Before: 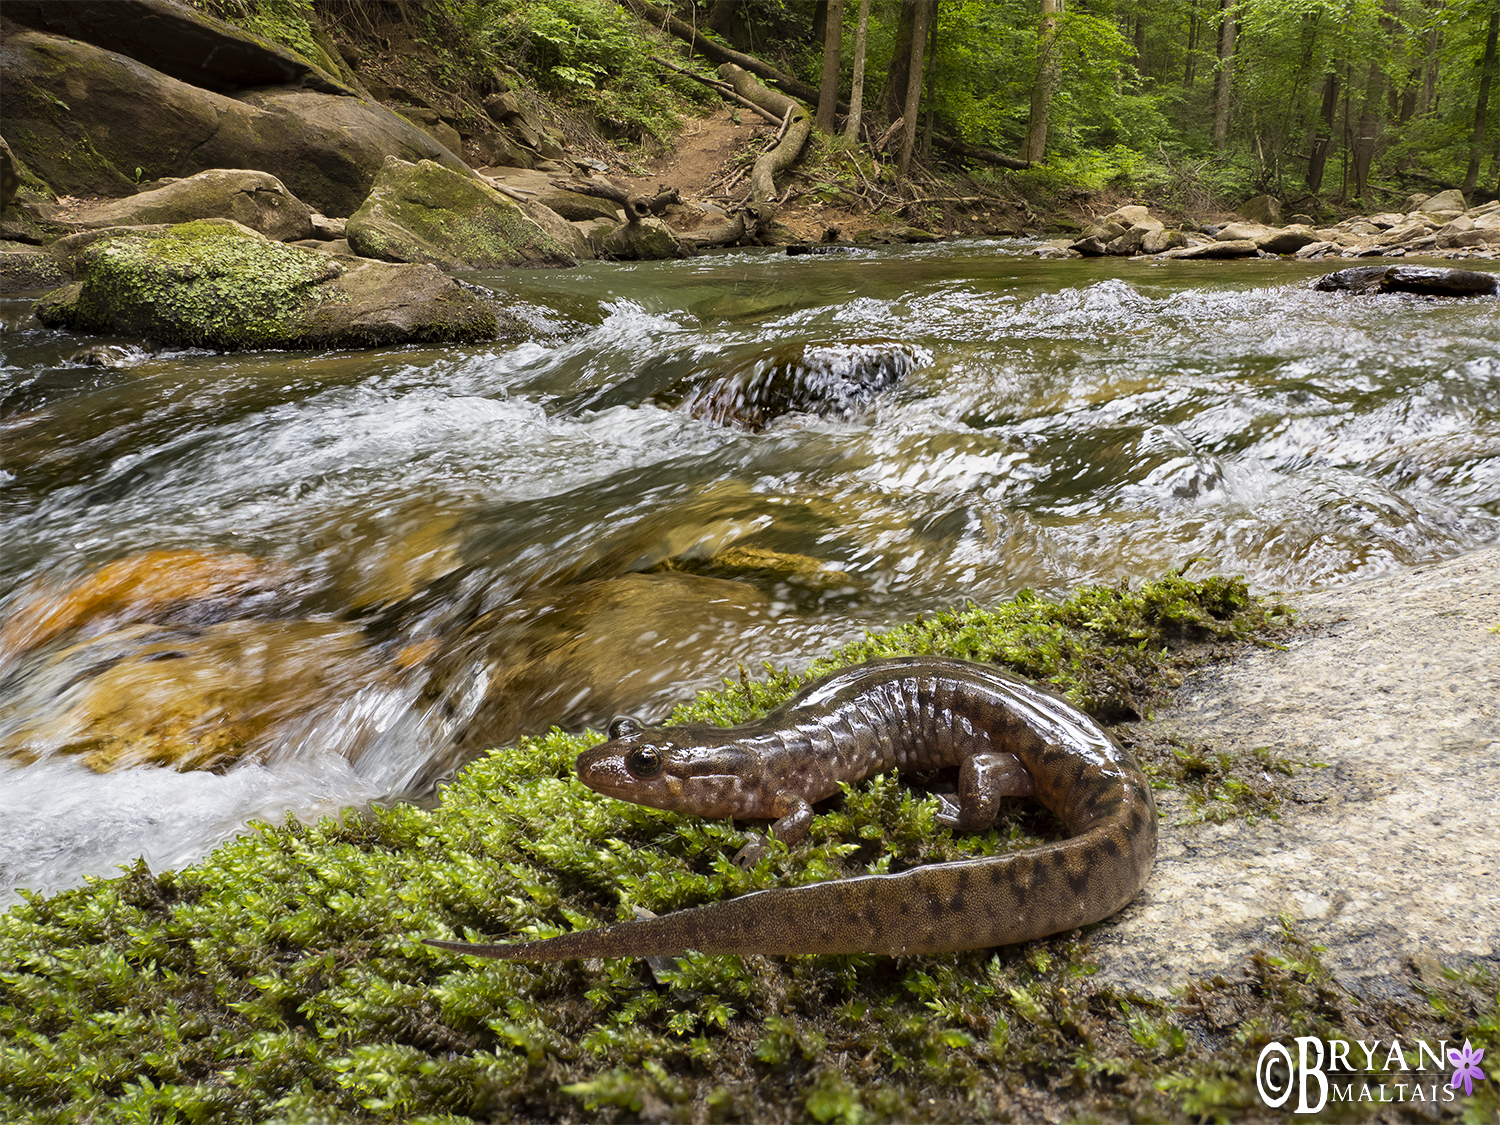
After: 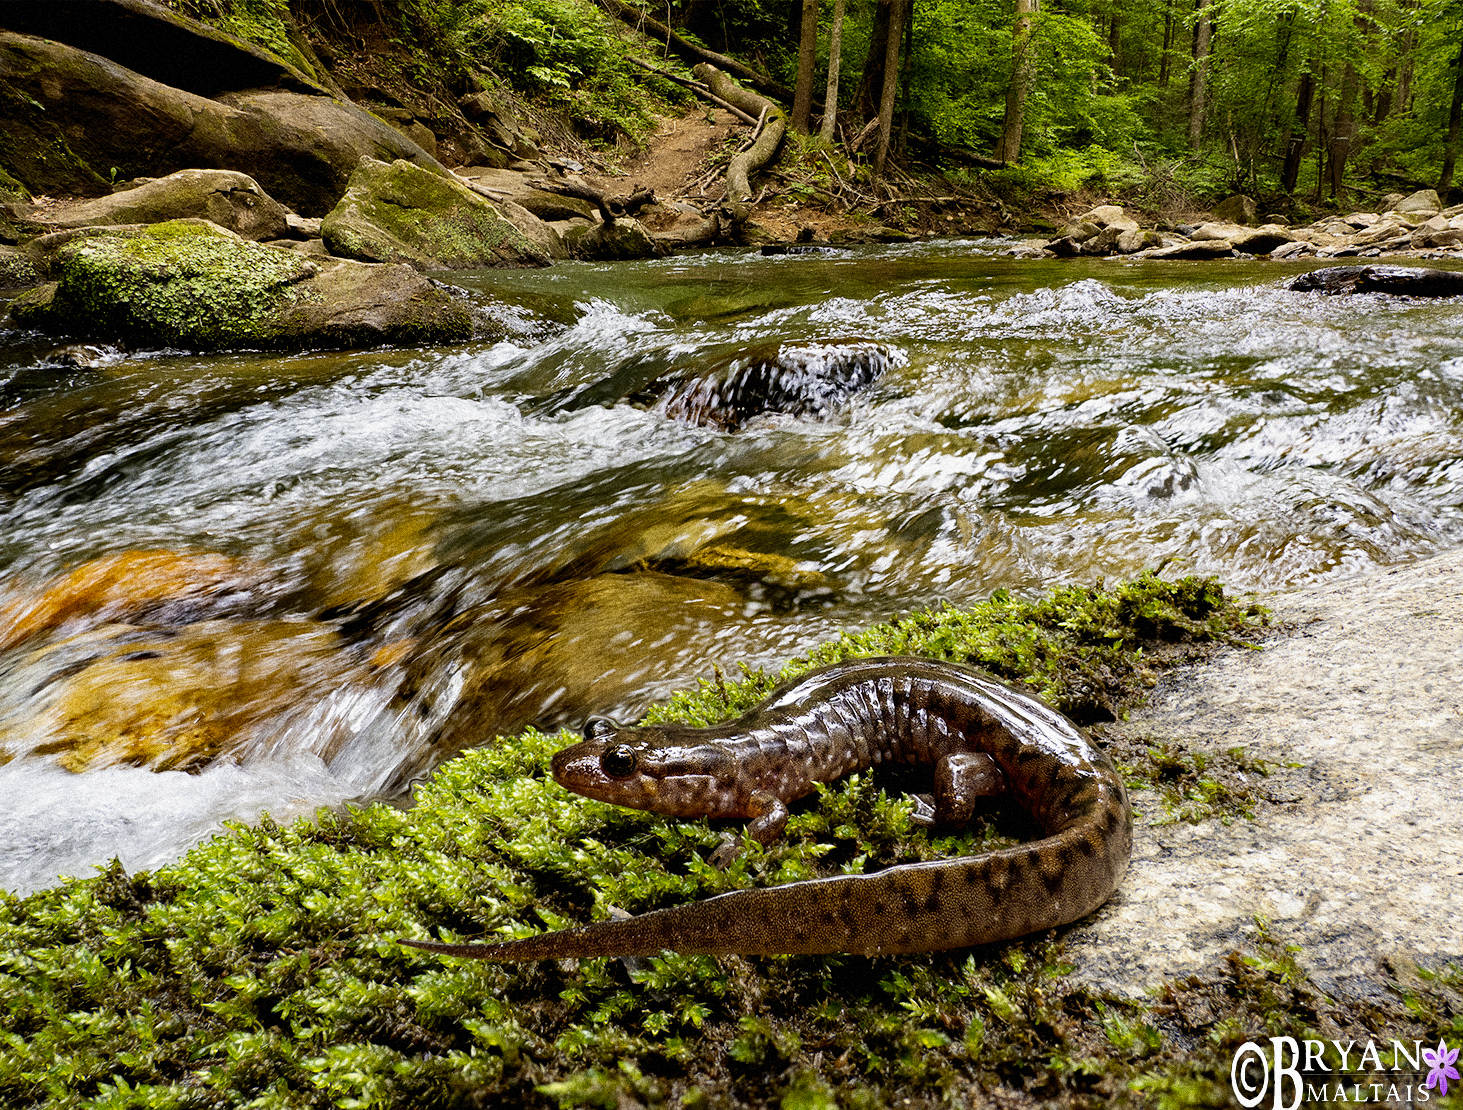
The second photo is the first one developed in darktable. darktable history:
crop and rotate: left 1.774%, right 0.633%, bottom 1.28%
exposure: compensate highlight preservation false
grain: coarseness 14.49 ISO, strength 48.04%, mid-tones bias 35%
filmic rgb: black relative exposure -6.3 EV, white relative exposure 2.8 EV, threshold 3 EV, target black luminance 0%, hardness 4.6, latitude 67.35%, contrast 1.292, shadows ↔ highlights balance -3.5%, preserve chrominance no, color science v4 (2020), contrast in shadows soft, enable highlight reconstruction true
